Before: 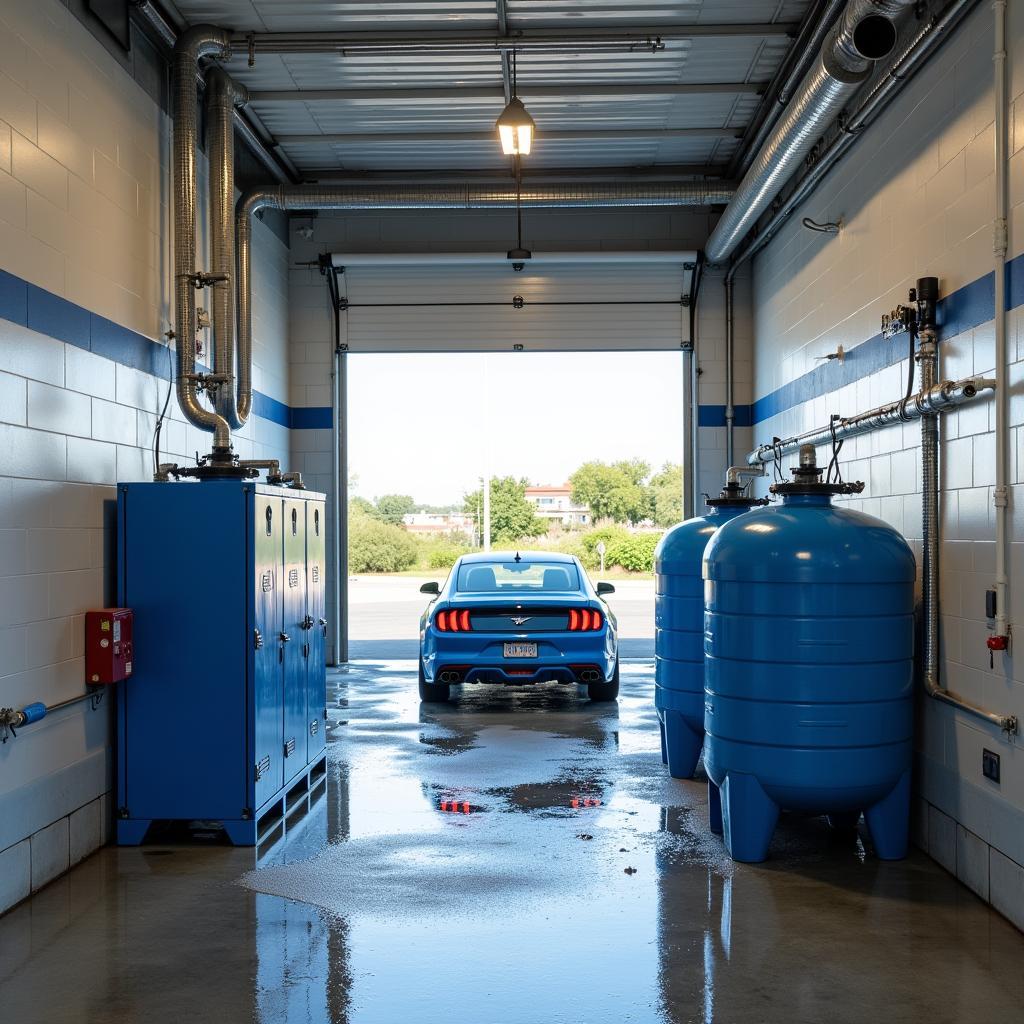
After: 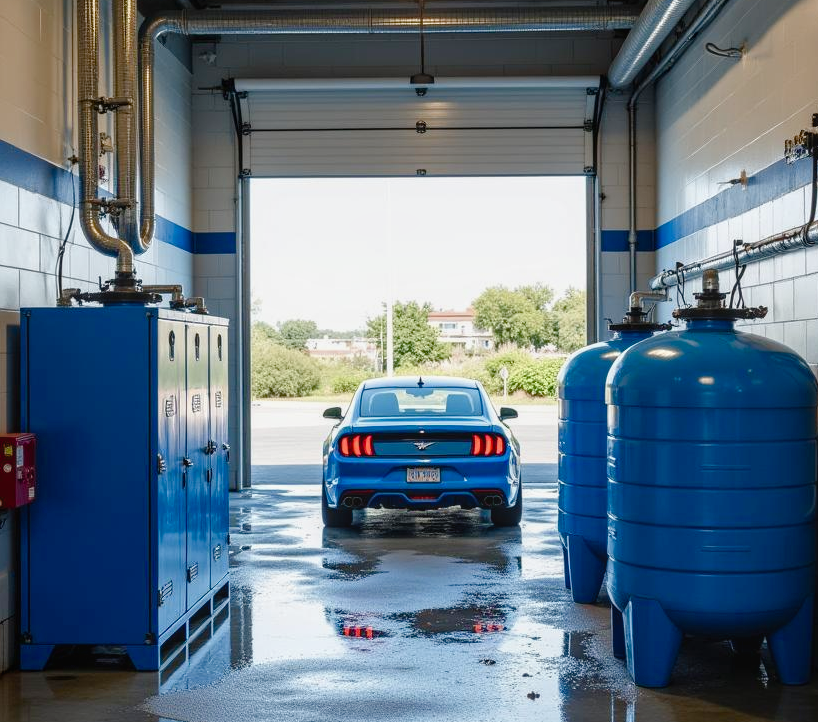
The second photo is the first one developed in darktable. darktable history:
local contrast: detail 109%
crop: left 9.534%, top 17.092%, right 10.499%, bottom 12.32%
levels: black 0.067%
color balance rgb: perceptual saturation grading › global saturation 20%, perceptual saturation grading › highlights -50.532%, perceptual saturation grading › shadows 30.617%
